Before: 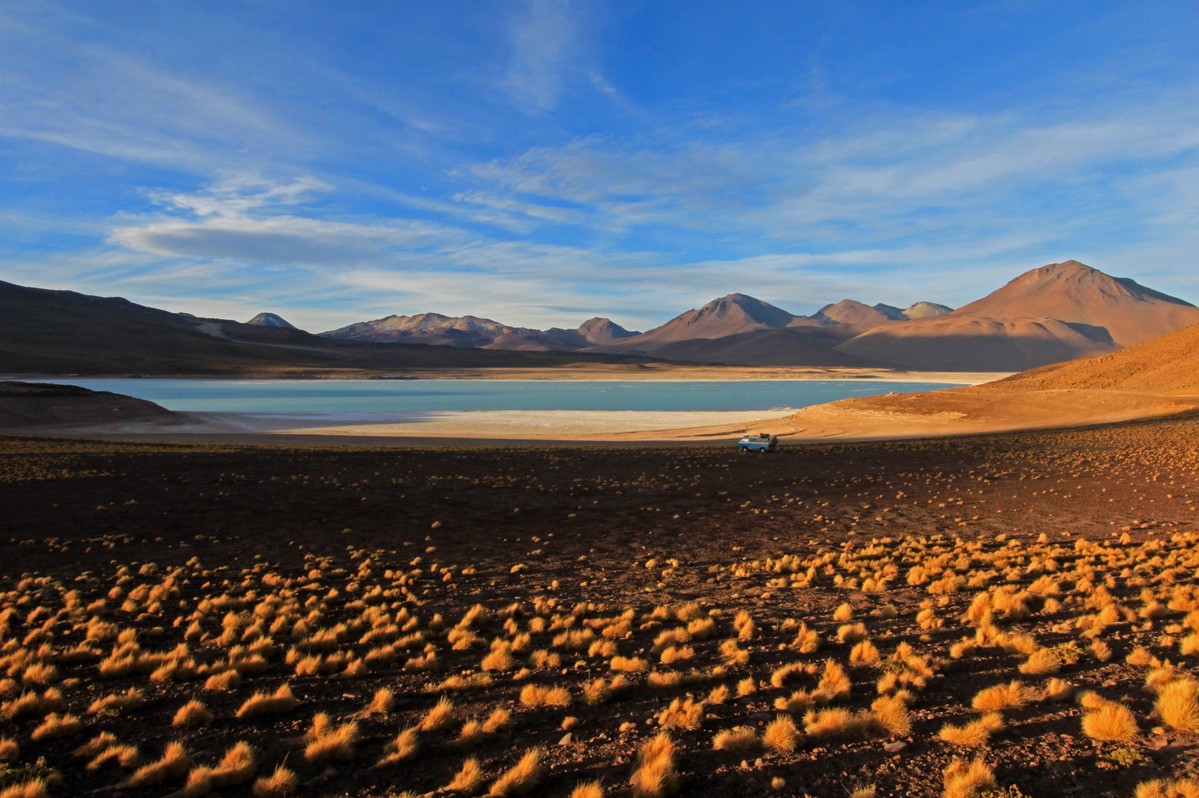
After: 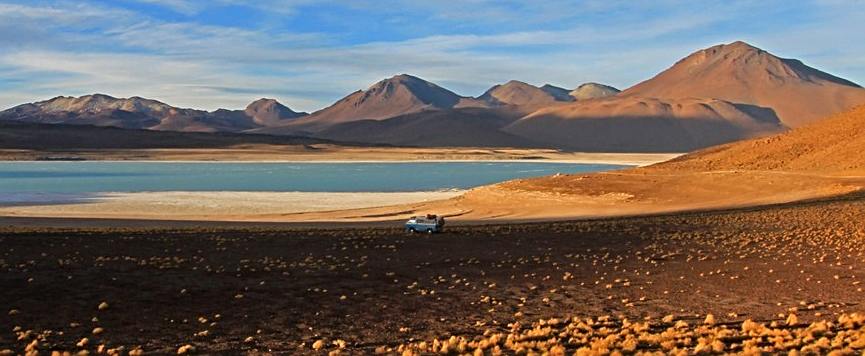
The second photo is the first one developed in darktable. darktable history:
crop and rotate: left 27.824%, top 27.522%, bottom 27.756%
sharpen: on, module defaults
shadows and highlights: shadows -0.381, highlights 38.06
